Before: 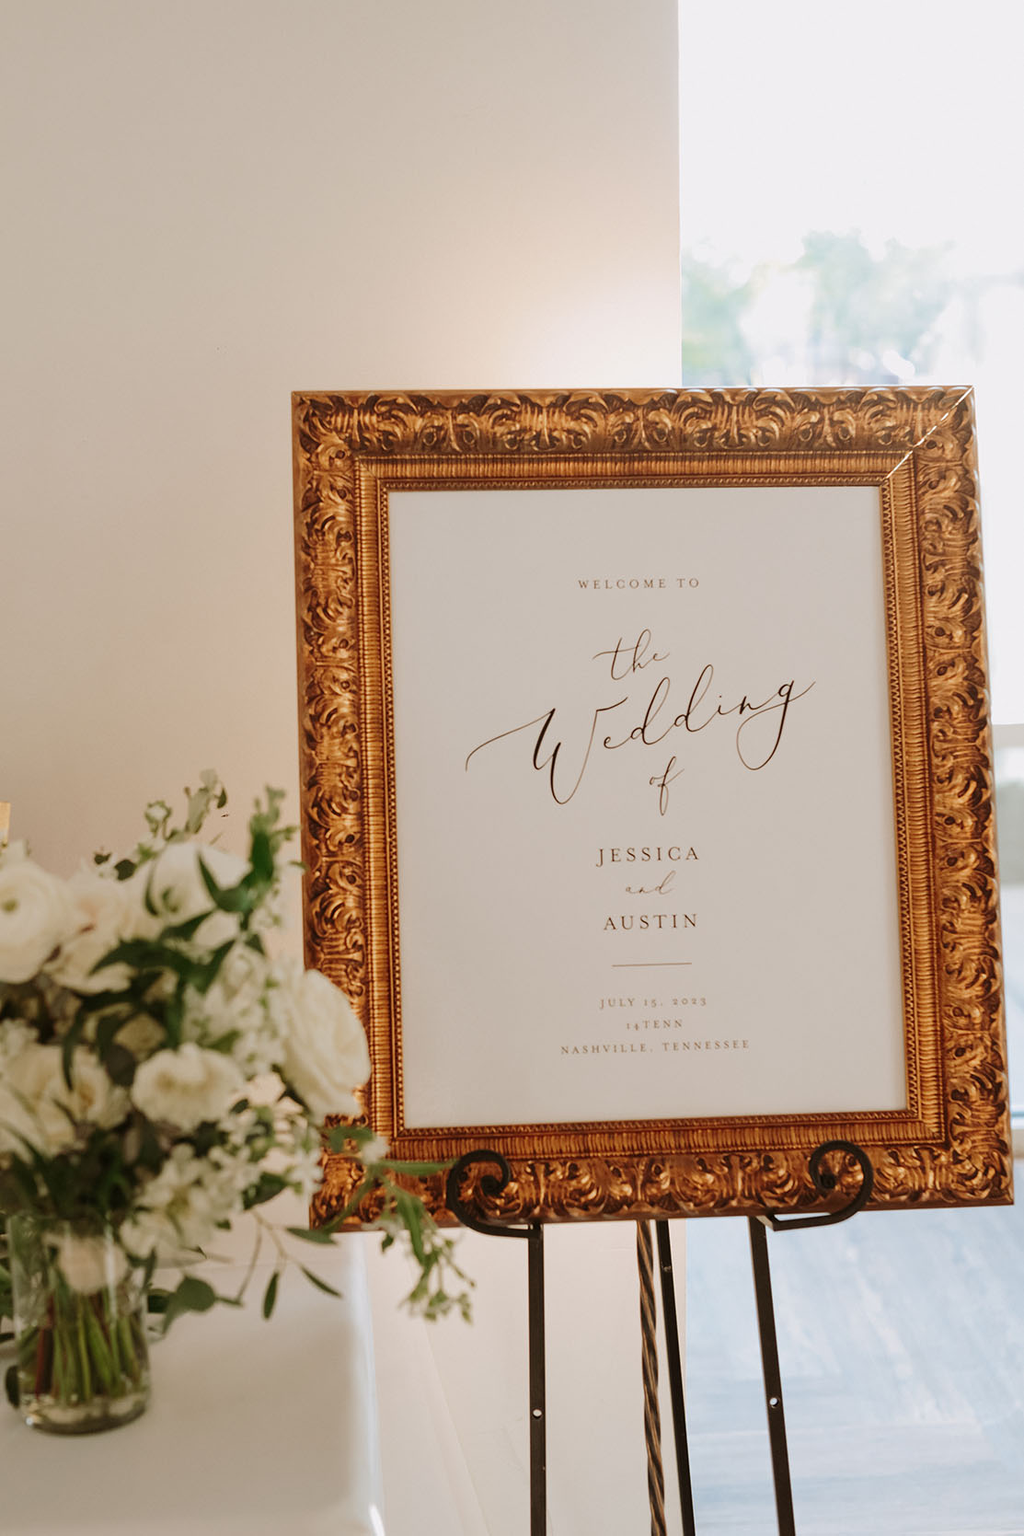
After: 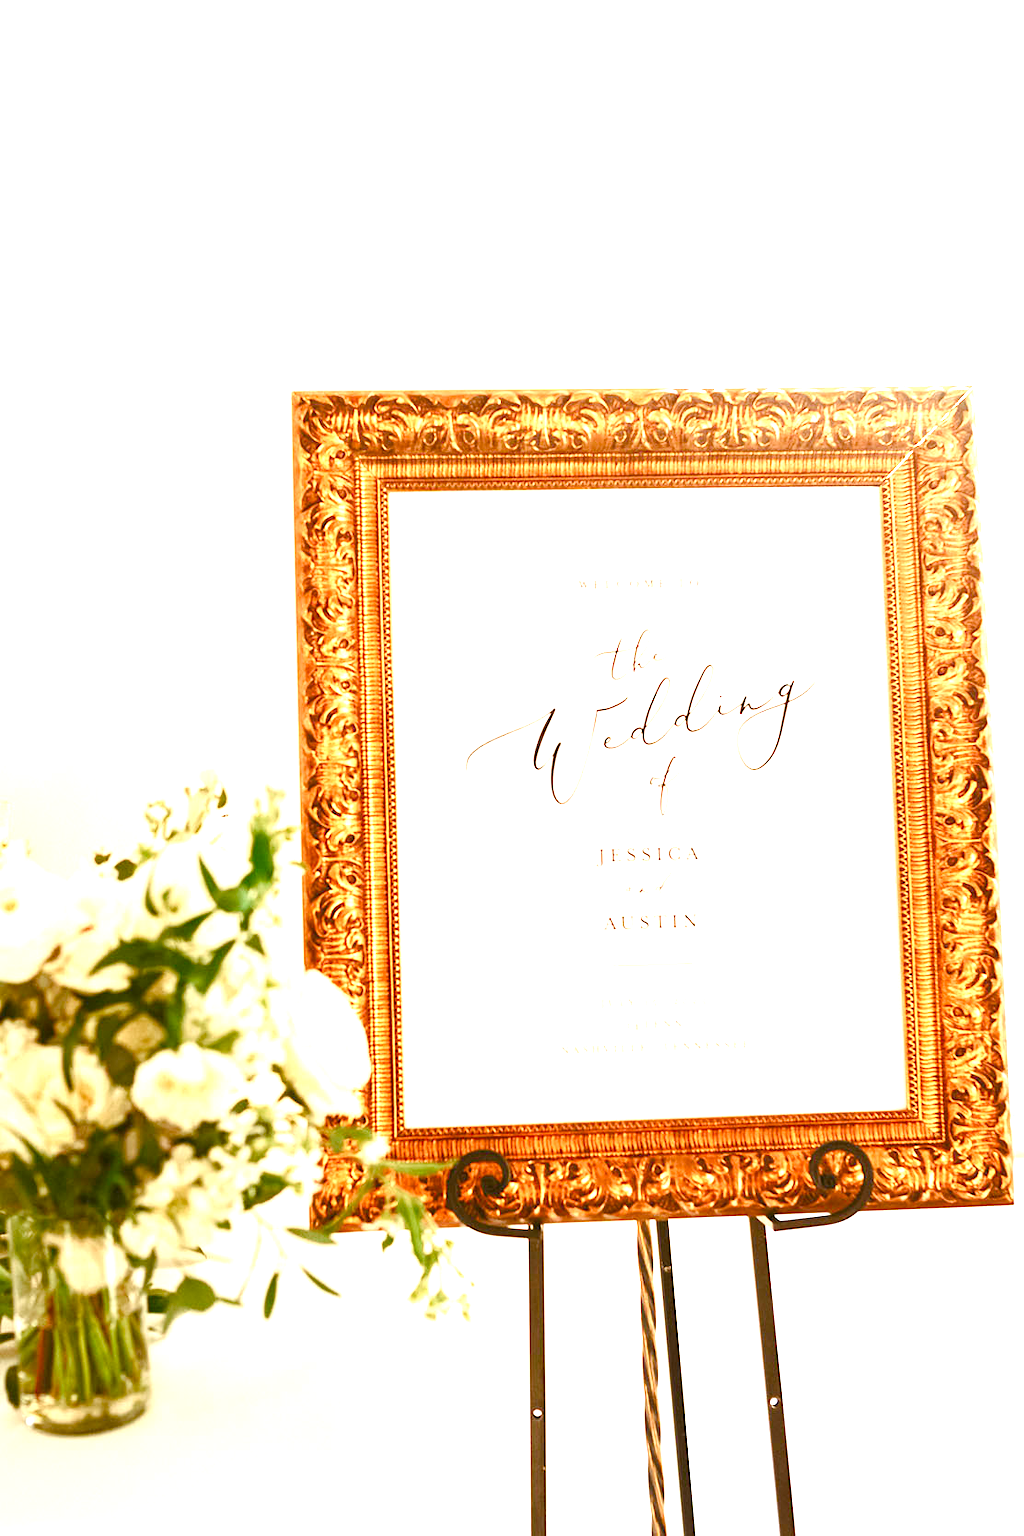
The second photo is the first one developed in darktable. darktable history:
exposure: exposure 2.039 EV, compensate exposure bias true, compensate highlight preservation false
color balance rgb: power › luminance 1.575%, linear chroma grading › global chroma 14.608%, perceptual saturation grading › global saturation 0.571%, perceptual saturation grading › highlights -16.71%, perceptual saturation grading › mid-tones 33.246%, perceptual saturation grading › shadows 50.37%, global vibrance 20%
color zones: curves: ch1 [(0.25, 0.5) (0.747, 0.71)]
